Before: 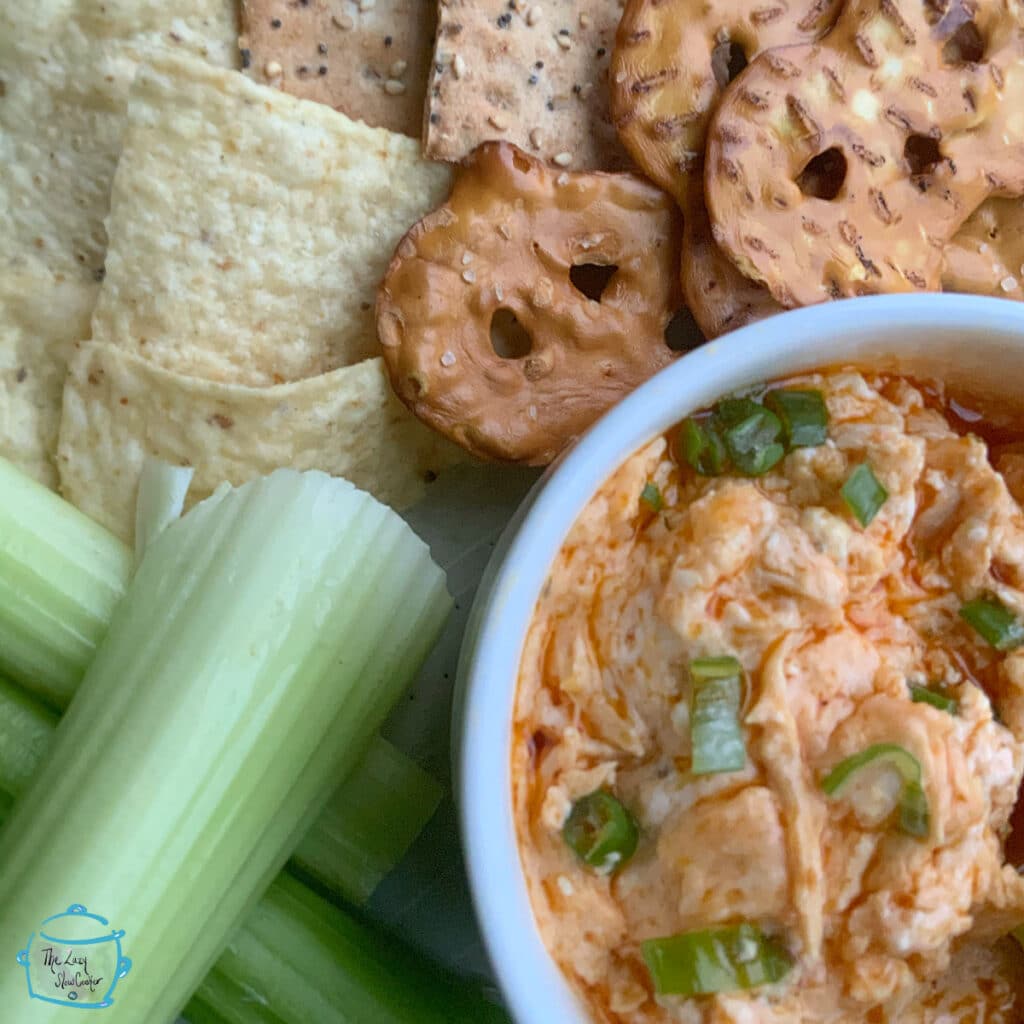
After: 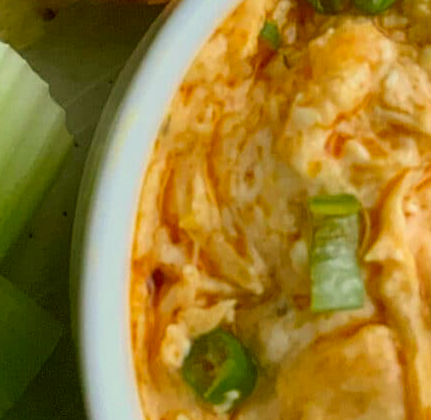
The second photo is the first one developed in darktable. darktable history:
crop: left 37.221%, top 45.169%, right 20.63%, bottom 13.777%
contrast brightness saturation: saturation 0.18
color correction: highlights a* 0.162, highlights b* 29.53, shadows a* -0.162, shadows b* 21.09
